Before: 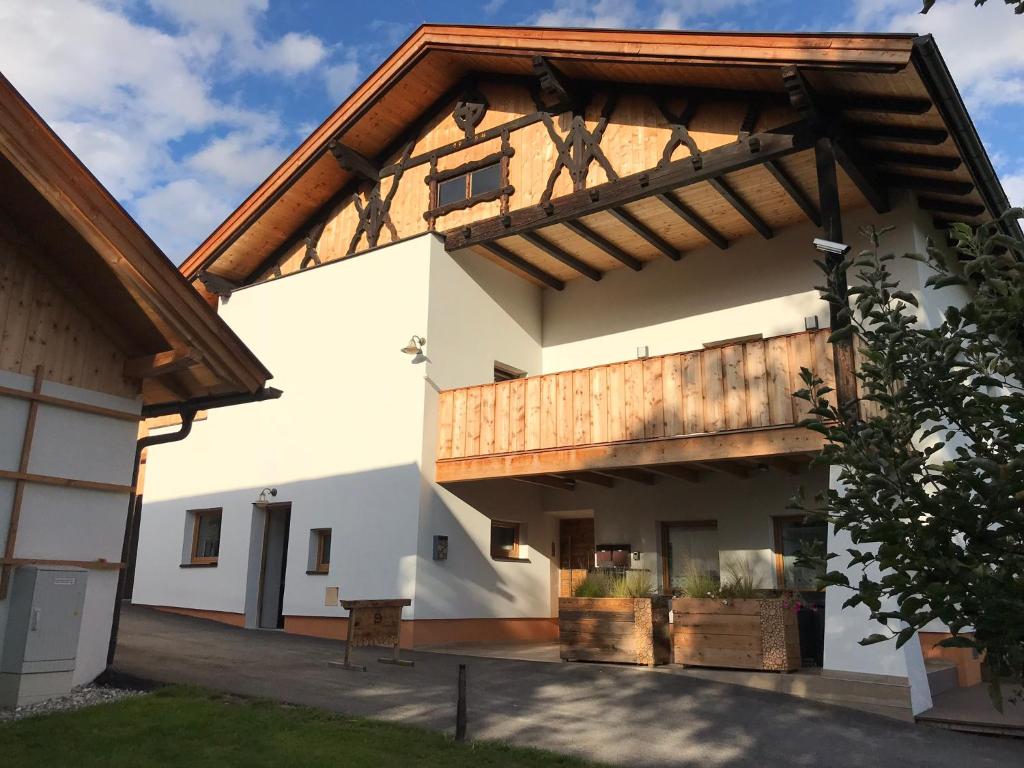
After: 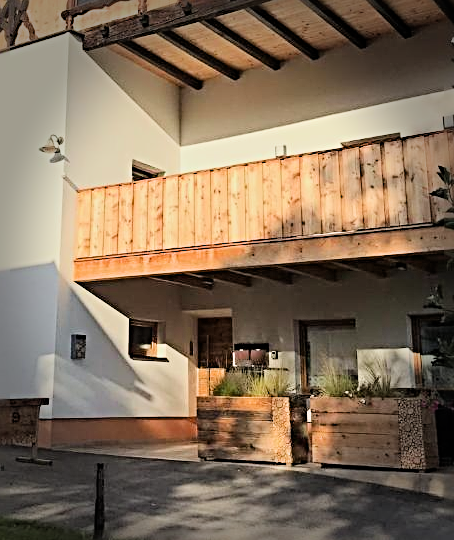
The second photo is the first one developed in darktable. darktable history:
exposure: black level correction 0, exposure 0.877 EV, compensate exposure bias true, compensate highlight preservation false
crop: left 35.432%, top 26.233%, right 20.145%, bottom 3.432%
filmic rgb: black relative exposure -7.15 EV, white relative exposure 5.36 EV, hardness 3.02, color science v6 (2022)
sharpen: radius 3.69, amount 0.928
vignetting: fall-off start 66.7%, fall-off radius 39.74%, brightness -0.576, saturation -0.258, automatic ratio true, width/height ratio 0.671, dithering 16-bit output
